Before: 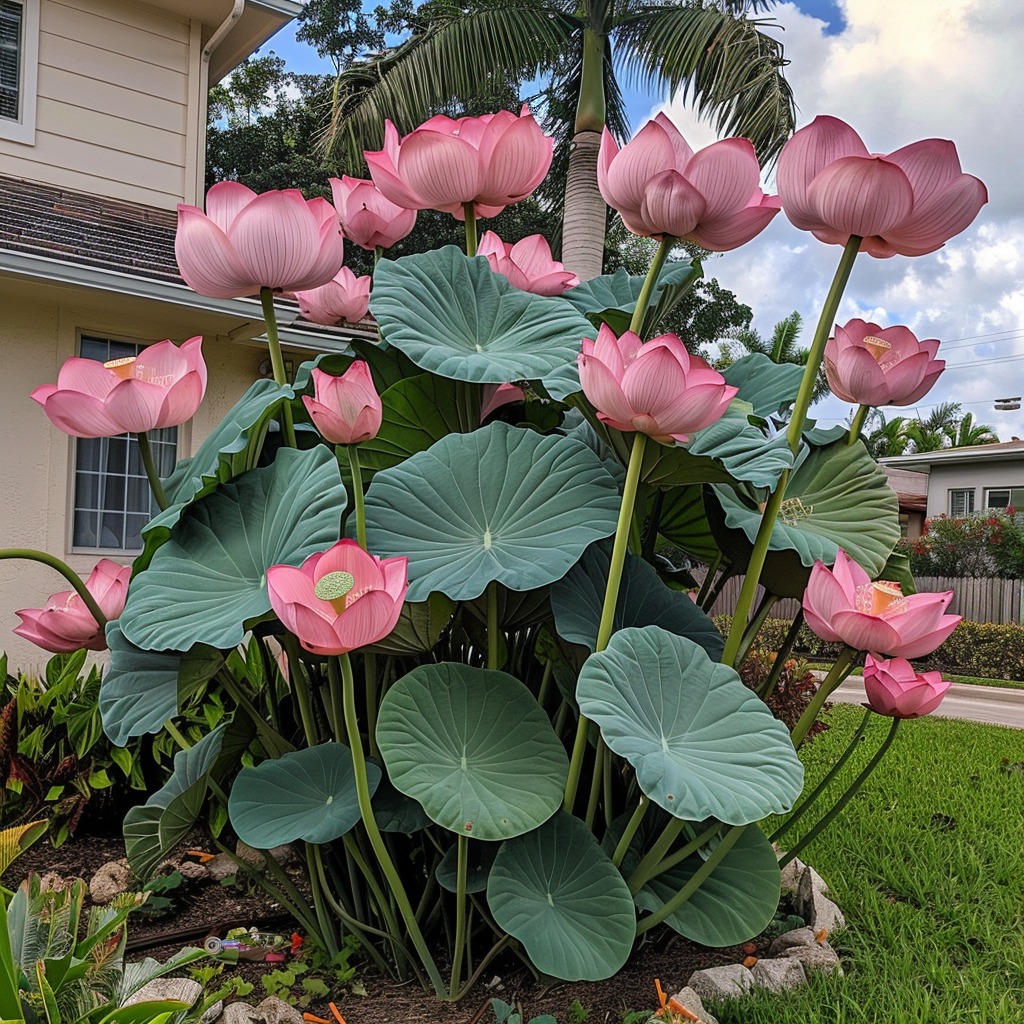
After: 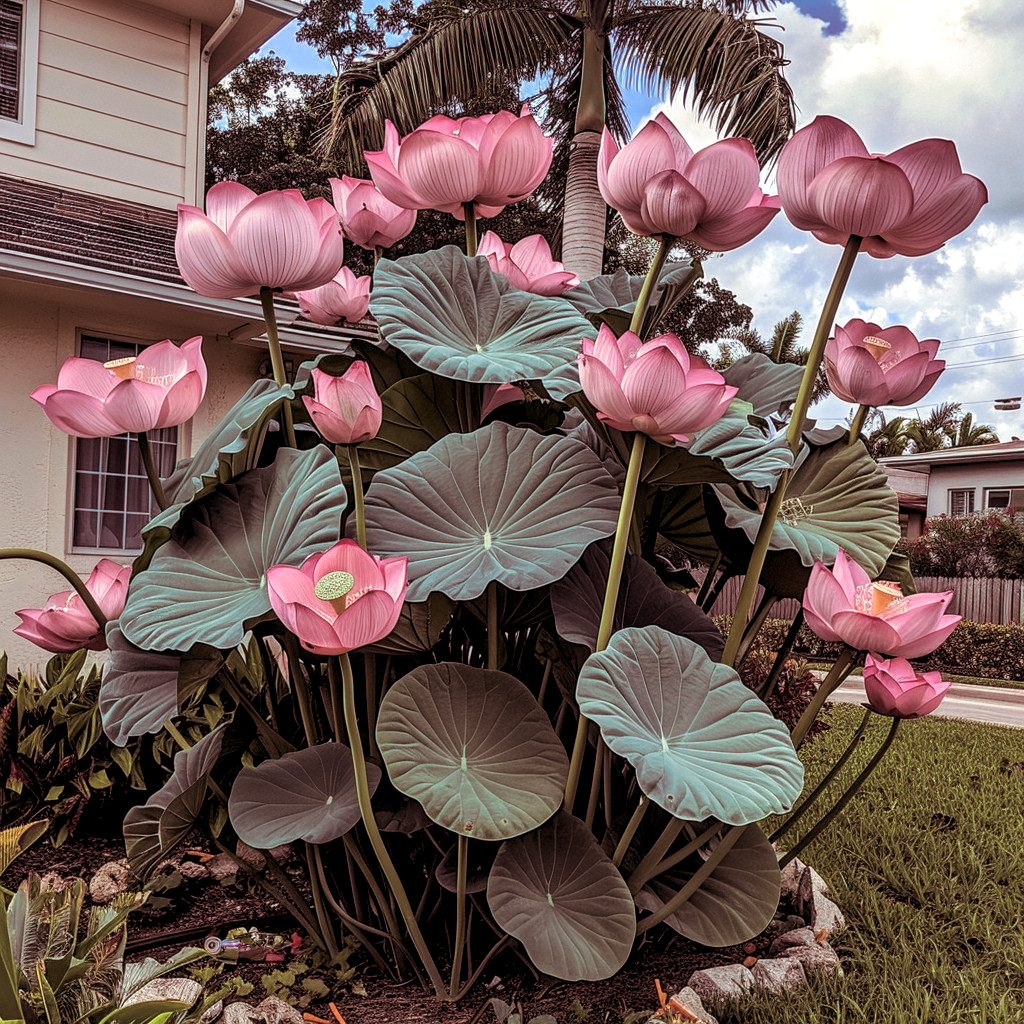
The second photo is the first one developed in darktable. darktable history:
local contrast: highlights 59%, detail 145%
split-toning: on, module defaults
